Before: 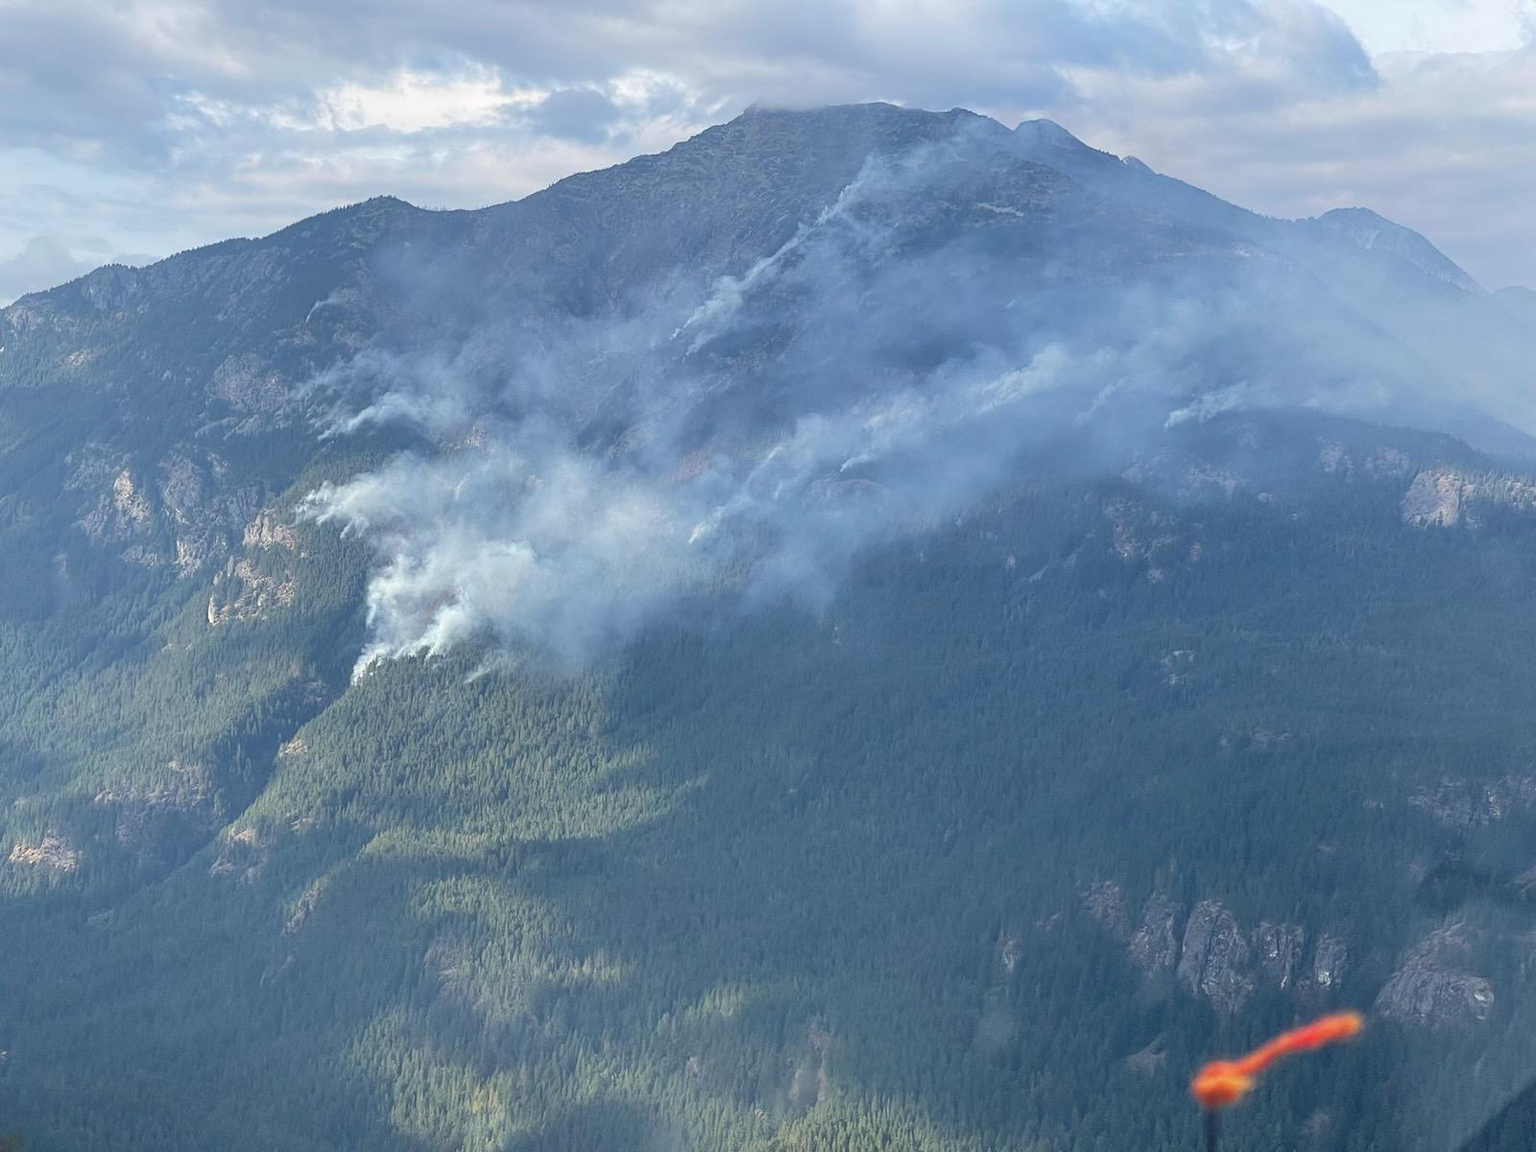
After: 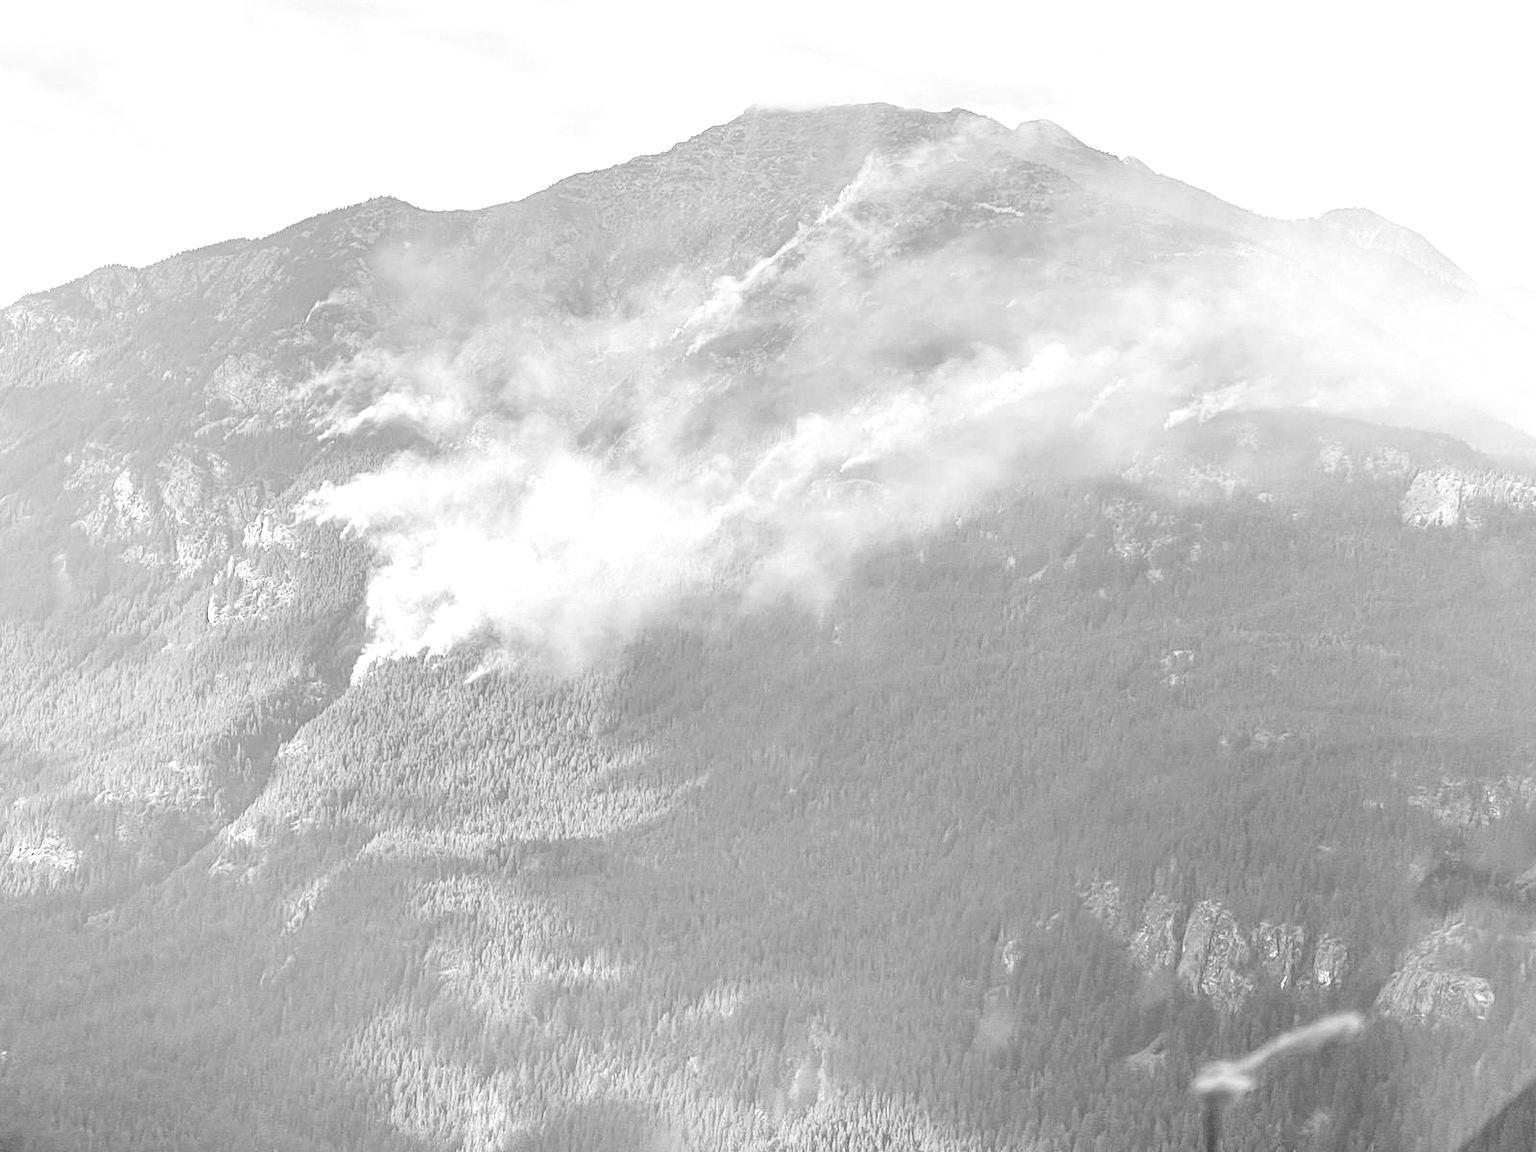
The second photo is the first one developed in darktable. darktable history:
contrast brightness saturation: contrast 0.246, saturation -0.32
color calibration: output gray [0.21, 0.42, 0.37, 0], gray › normalize channels true, x 0.354, y 0.368, temperature 4732.57 K, gamut compression 0.016
levels: levels [0.008, 0.318, 0.836]
local contrast: highlights 106%, shadows 100%, detail 119%, midtone range 0.2
